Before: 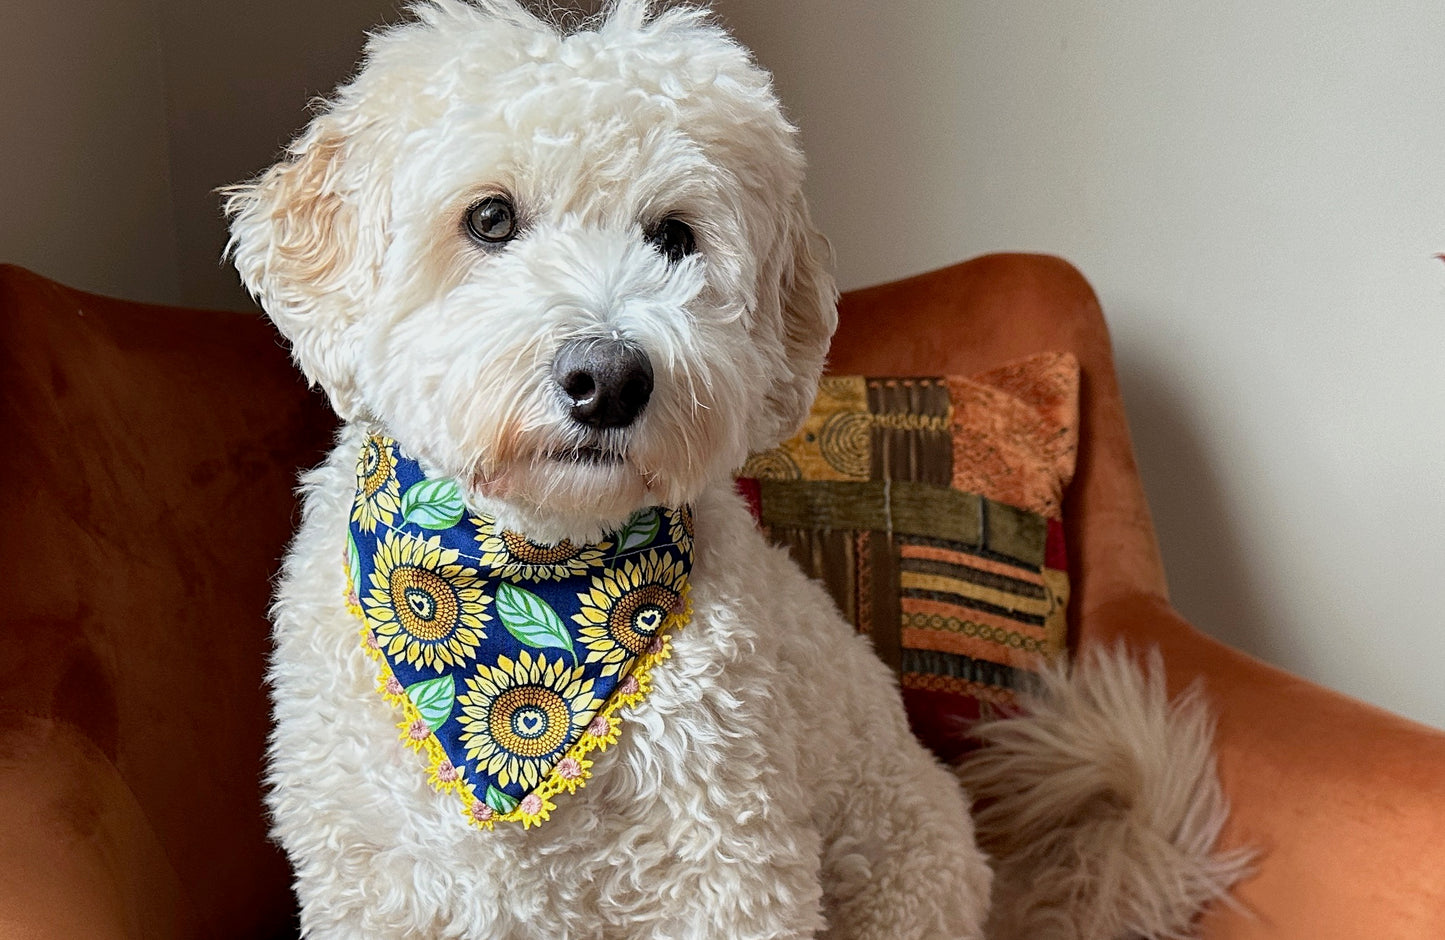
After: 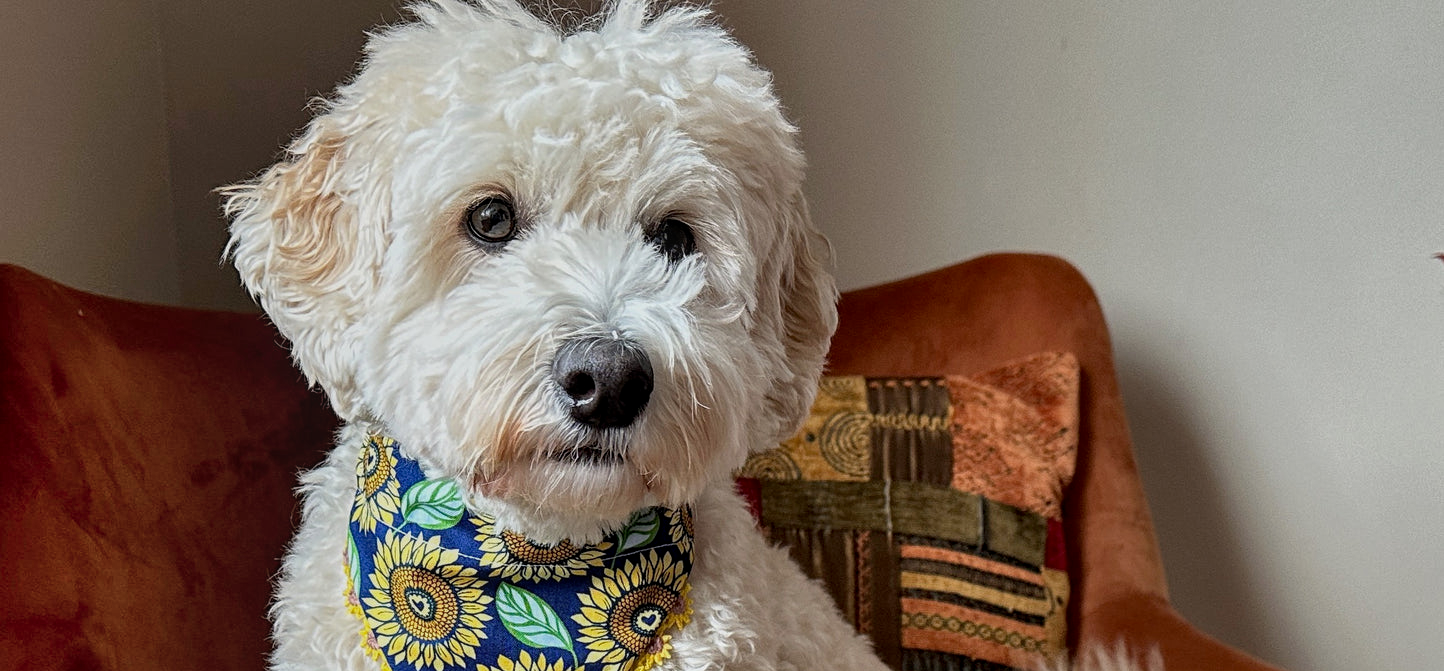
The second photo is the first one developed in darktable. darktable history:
crop: bottom 28.576%
local contrast: on, module defaults
shadows and highlights: low approximation 0.01, soften with gaussian
exposure: exposure -0.21 EV, compensate highlight preservation false
